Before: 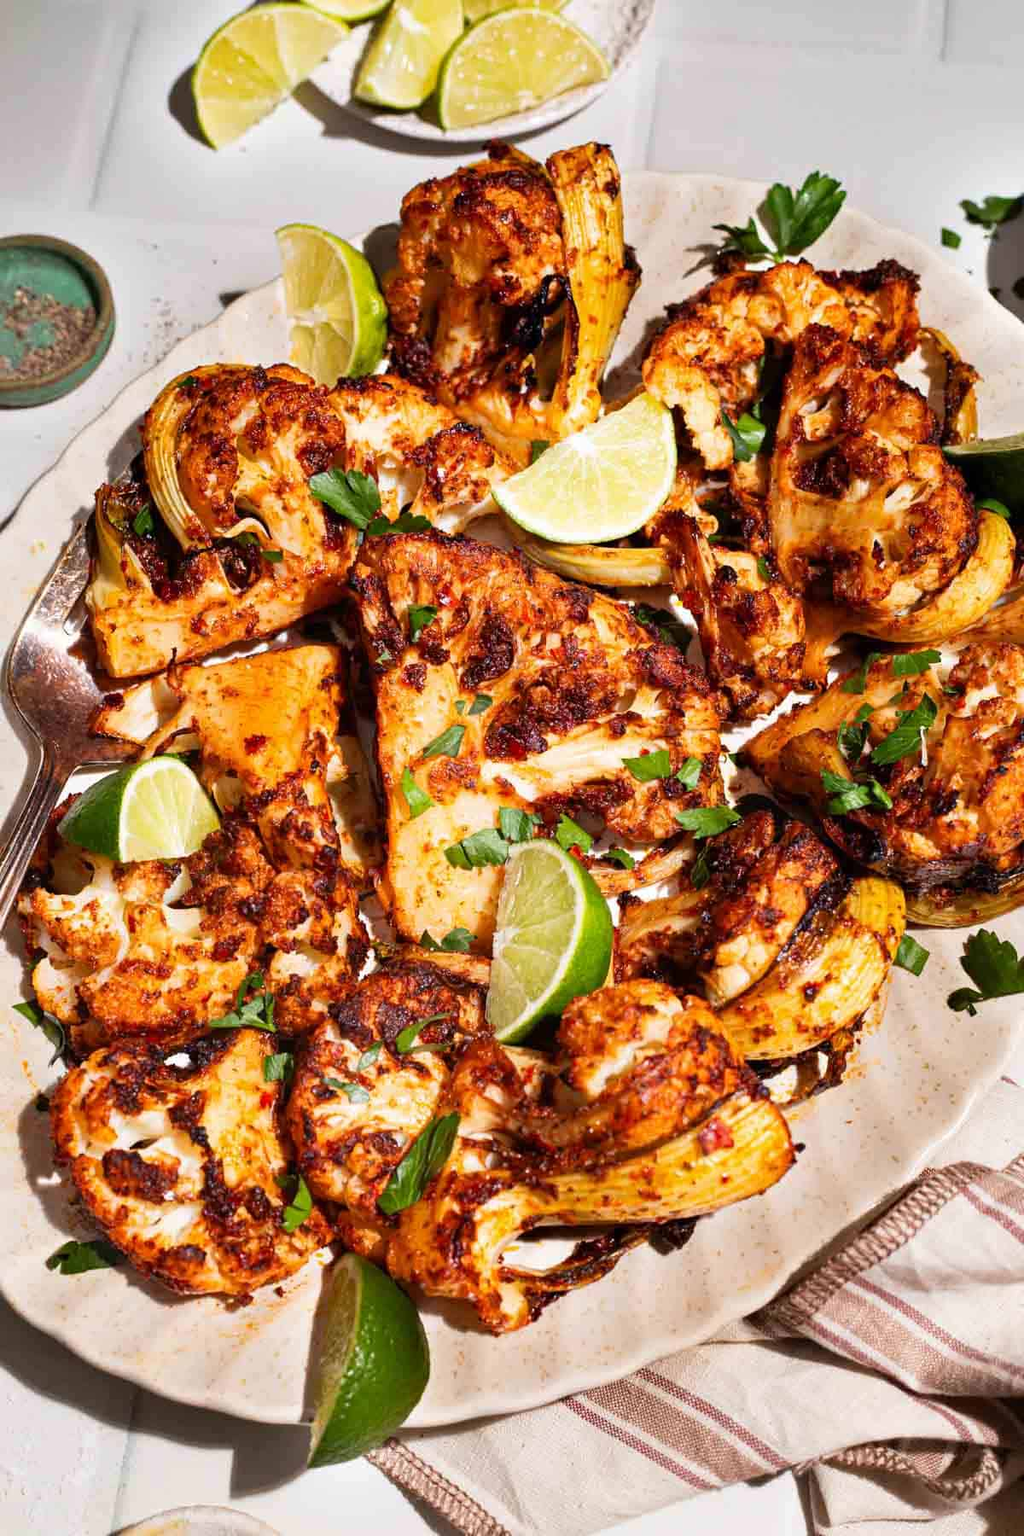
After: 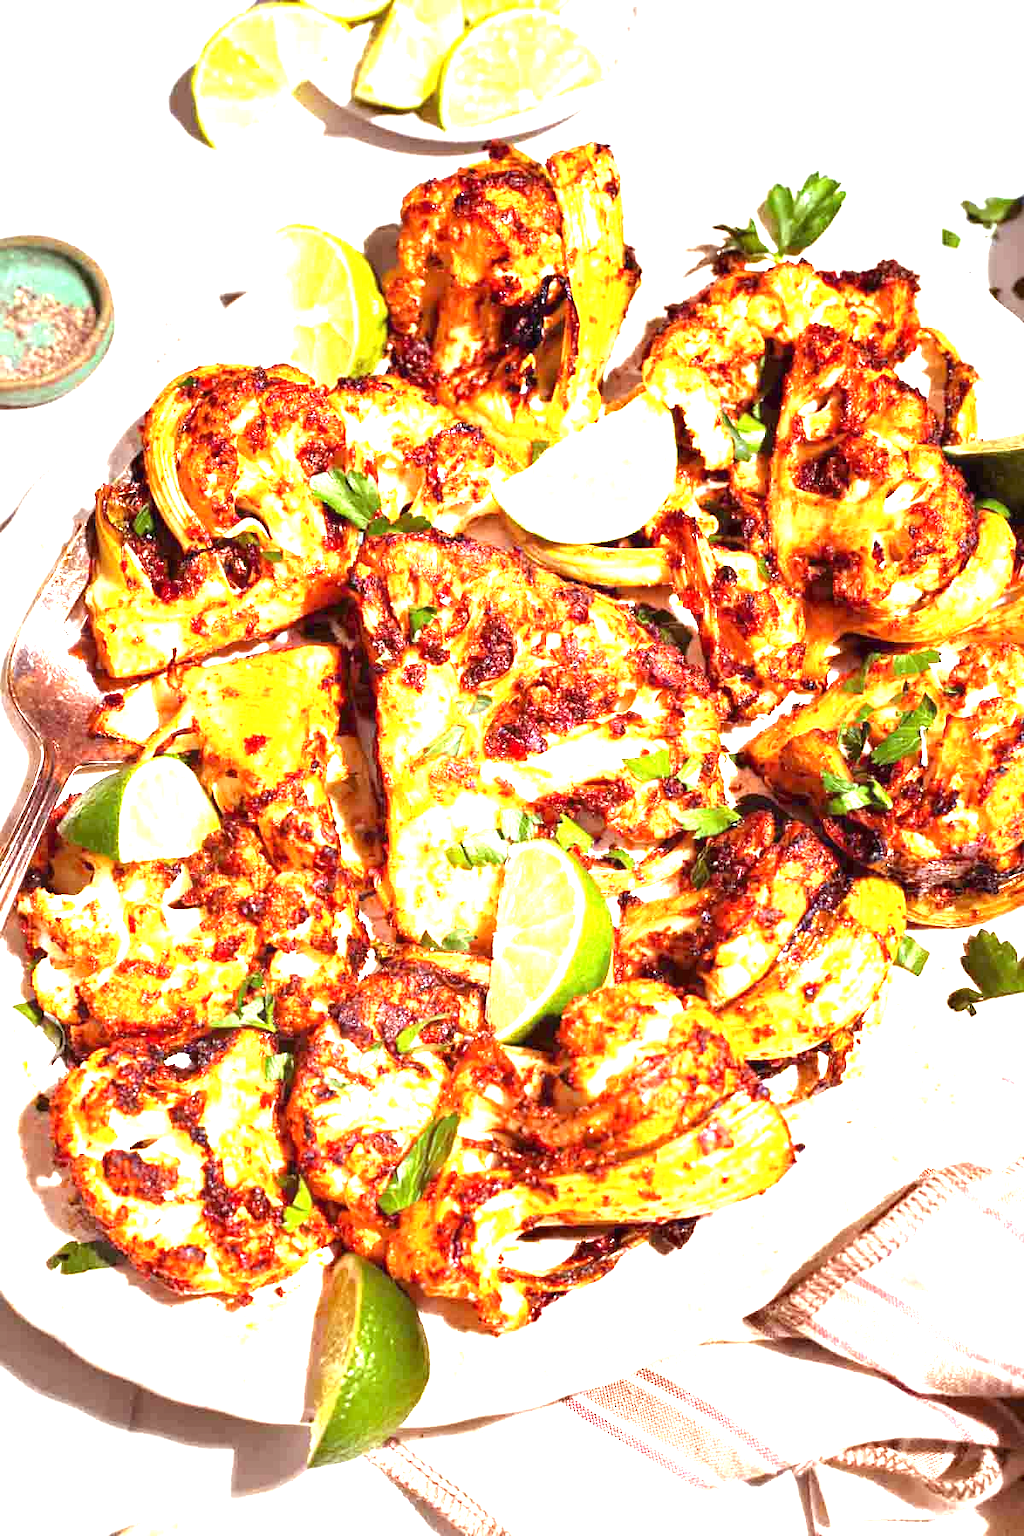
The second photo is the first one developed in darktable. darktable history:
rgb levels: mode RGB, independent channels, levels [[0, 0.474, 1], [0, 0.5, 1], [0, 0.5, 1]]
exposure: black level correction 0, exposure 1.975 EV, compensate exposure bias true, compensate highlight preservation false
